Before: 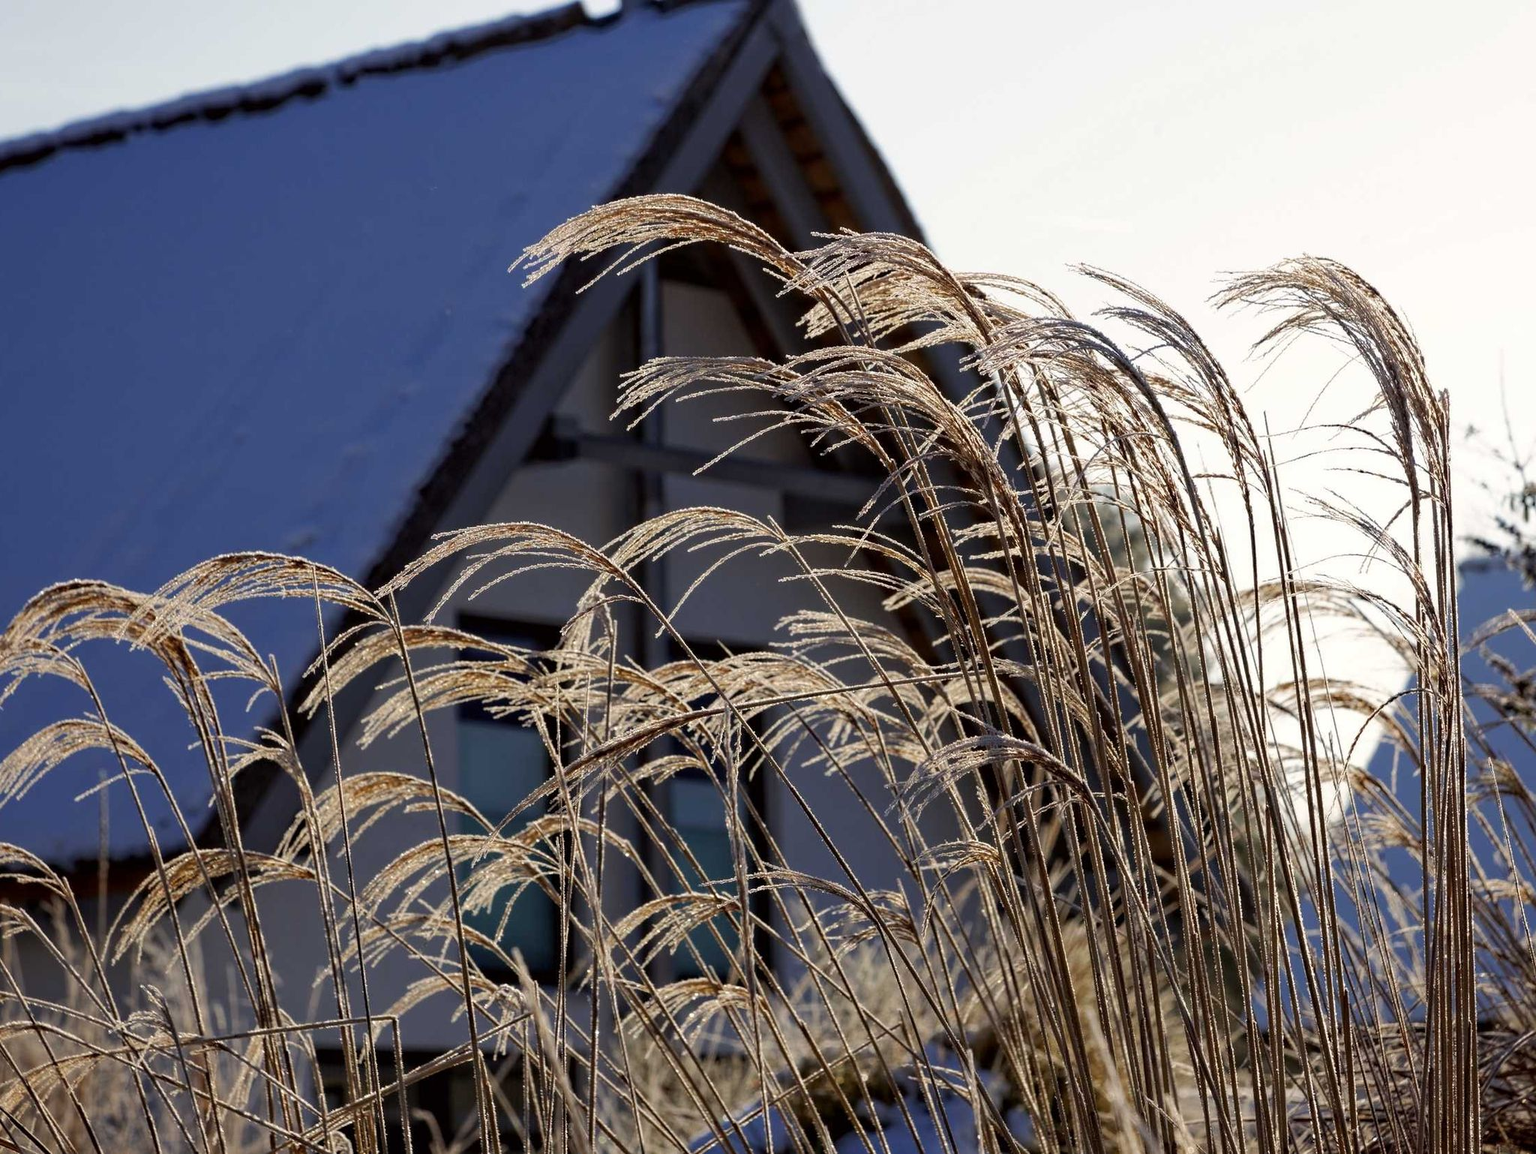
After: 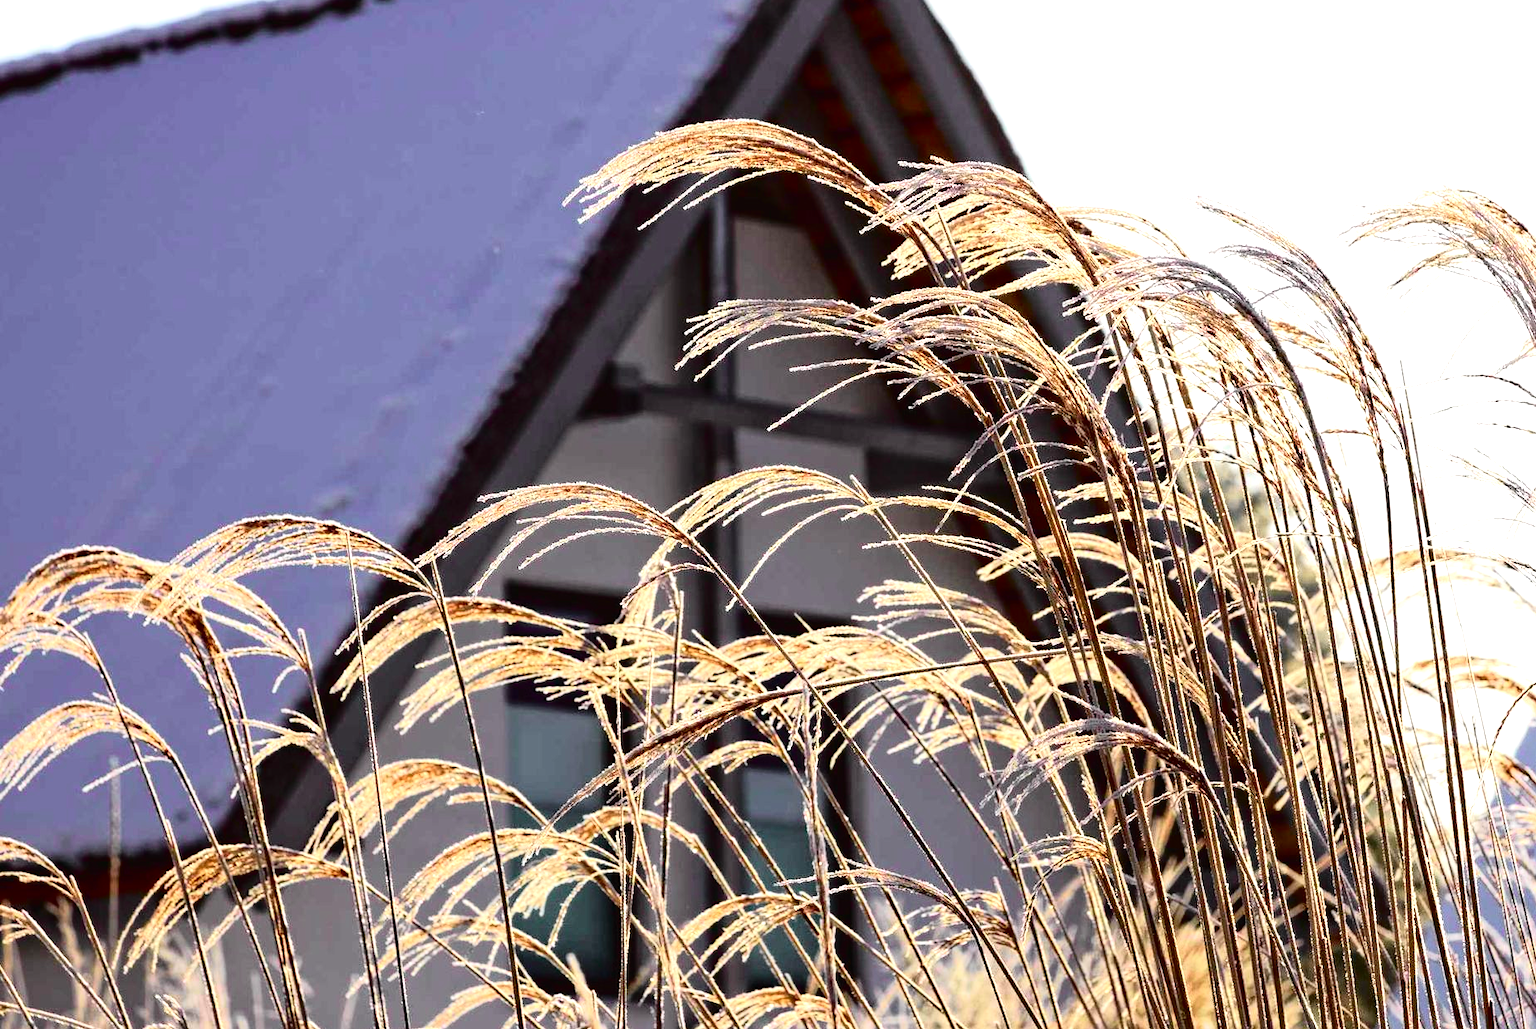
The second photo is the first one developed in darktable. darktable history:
tone curve: curves: ch0 [(0, 0.014) (0.17, 0.099) (0.398, 0.423) (0.725, 0.828) (0.872, 0.918) (1, 0.981)]; ch1 [(0, 0) (0.402, 0.36) (0.489, 0.491) (0.5, 0.503) (0.515, 0.52) (0.545, 0.572) (0.615, 0.662) (0.701, 0.725) (1, 1)]; ch2 [(0, 0) (0.42, 0.458) (0.485, 0.499) (0.503, 0.503) (0.531, 0.542) (0.561, 0.594) (0.644, 0.694) (0.717, 0.753) (1, 0.991)], color space Lab, independent channels
crop: top 7.49%, right 9.717%, bottom 11.943%
exposure: black level correction 0, exposure 1.173 EV, compensate exposure bias true, compensate highlight preservation false
